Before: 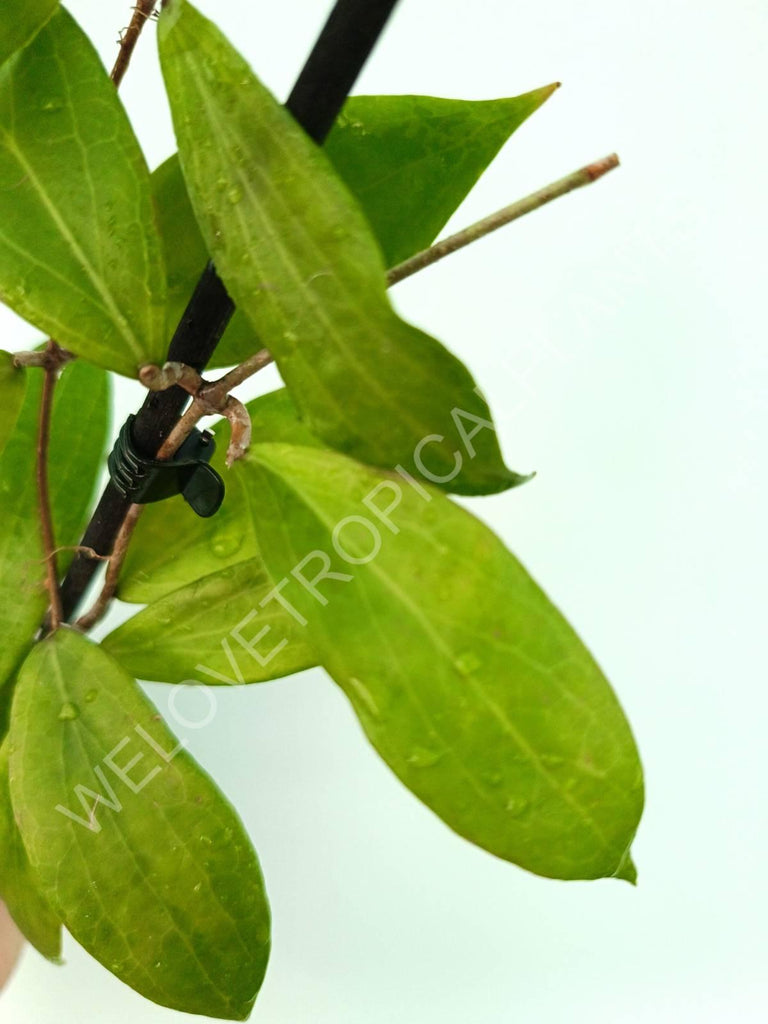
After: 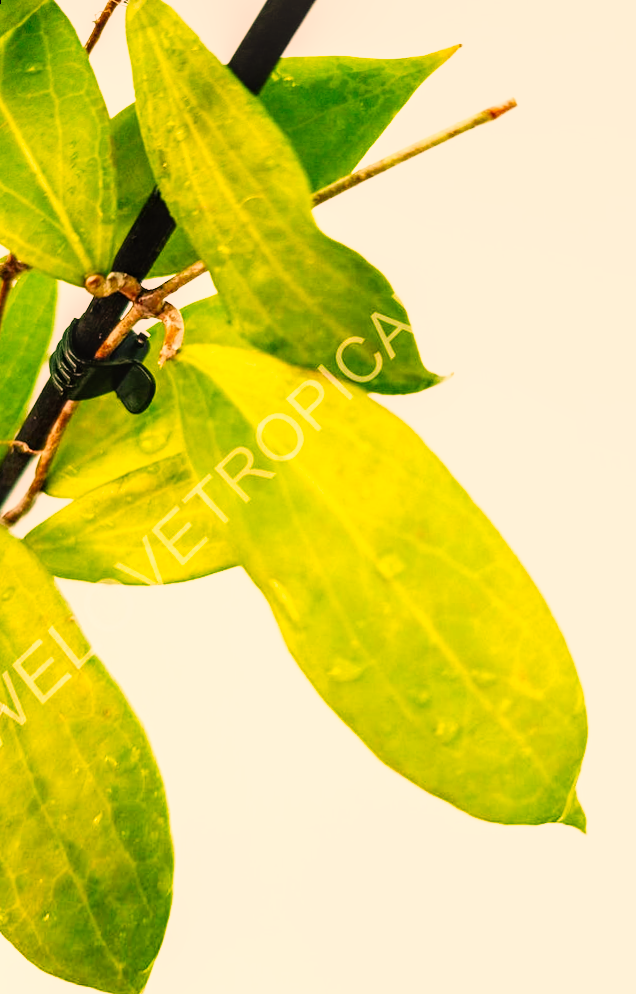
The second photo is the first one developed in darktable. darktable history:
local contrast: on, module defaults
base curve: curves: ch0 [(0, 0) (0.007, 0.004) (0.027, 0.03) (0.046, 0.07) (0.207, 0.54) (0.442, 0.872) (0.673, 0.972) (1, 1)], preserve colors none
rotate and perspective: rotation 0.72°, lens shift (vertical) -0.352, lens shift (horizontal) -0.051, crop left 0.152, crop right 0.859, crop top 0.019, crop bottom 0.964
color correction: highlights a* 21.88, highlights b* 22.25
